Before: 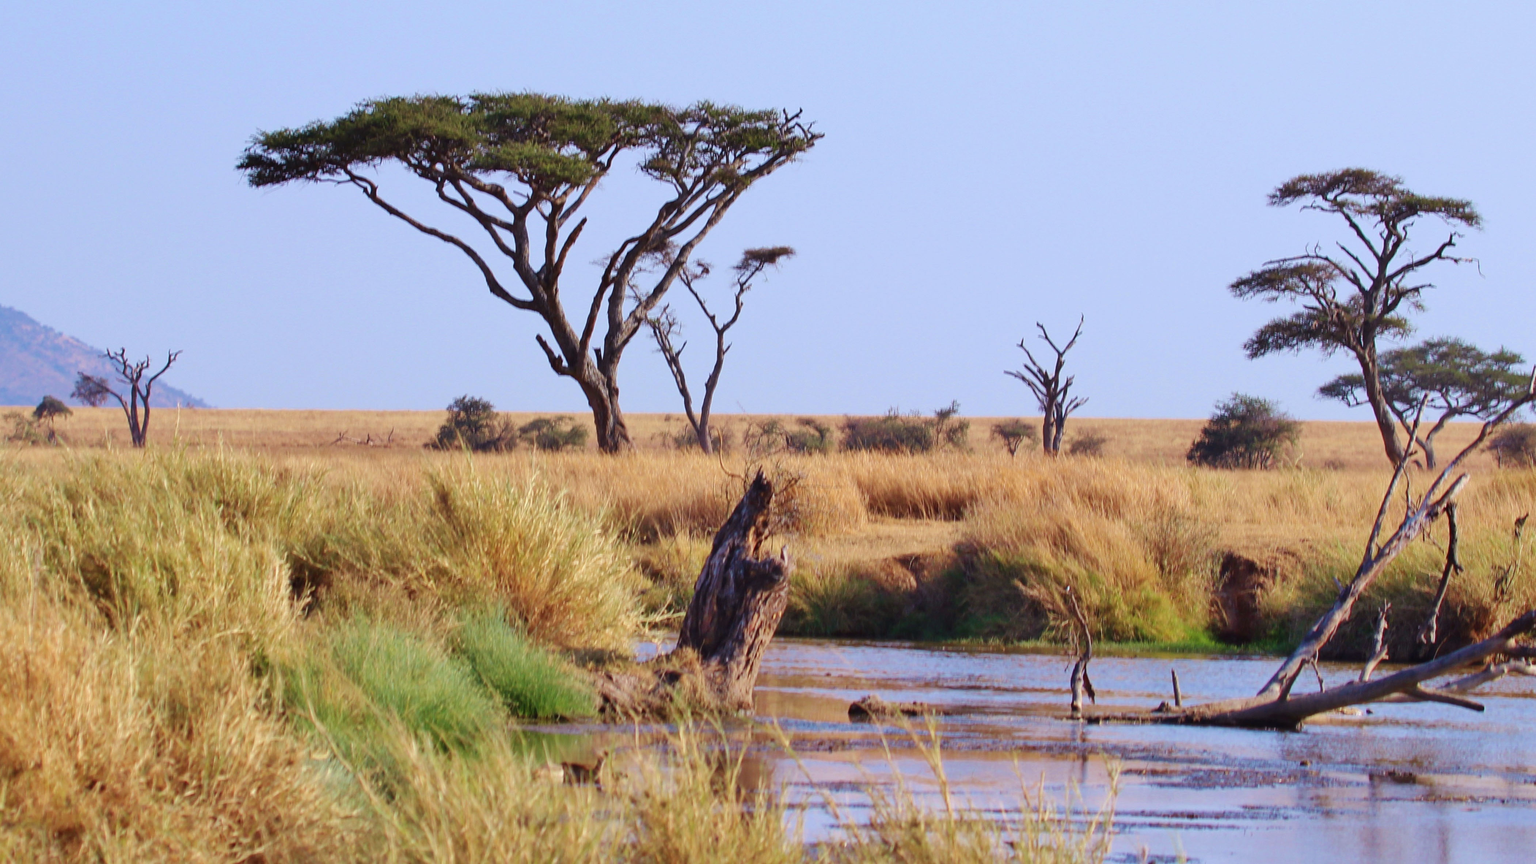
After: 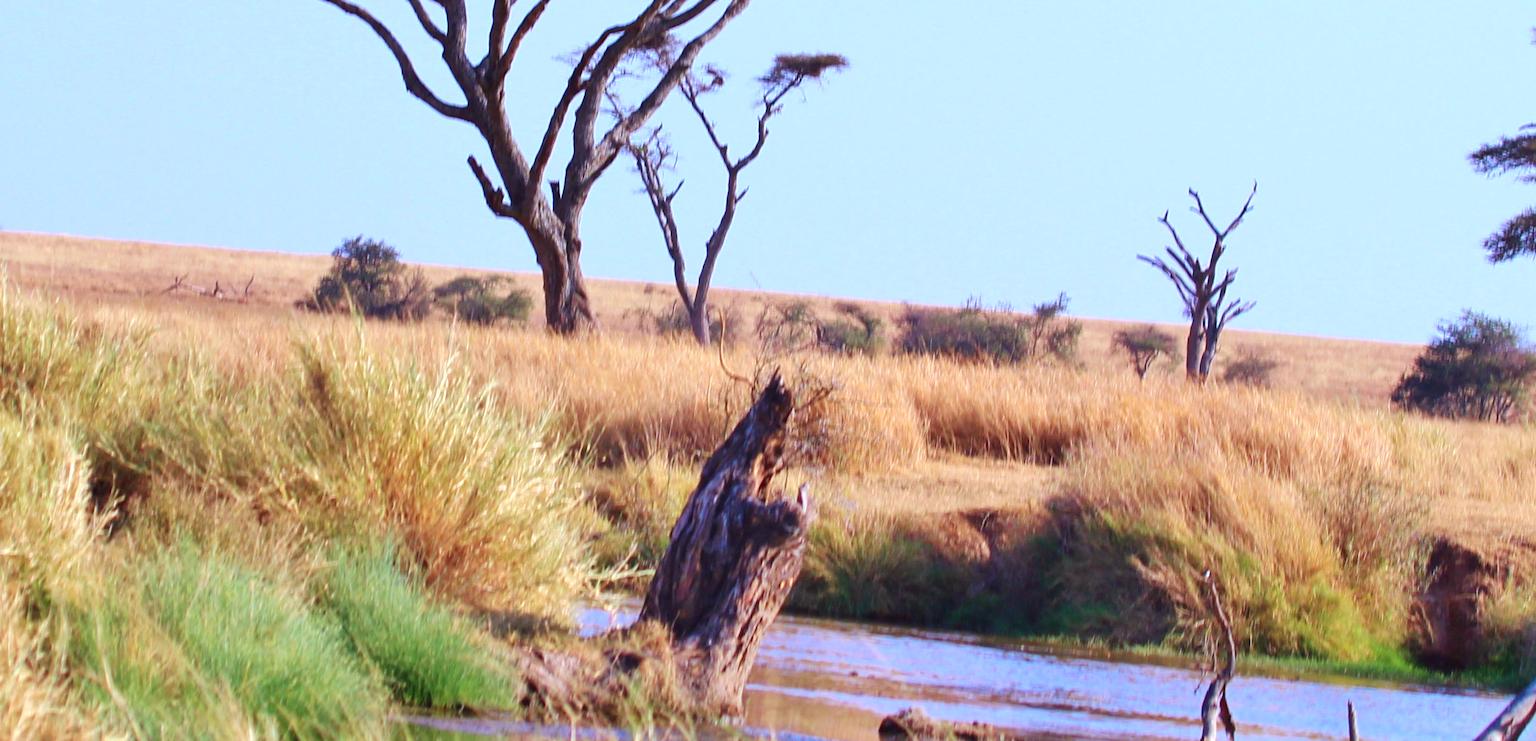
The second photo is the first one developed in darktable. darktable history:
crop and rotate: angle -4°, left 9.923%, top 21.316%, right 12.244%, bottom 11.905%
exposure: black level correction 0.001, exposure 0.5 EV, compensate highlight preservation false
color correction: highlights b* 0.031, saturation 1.11
color calibration: illuminant custom, x 0.371, y 0.383, temperature 4278.85 K
